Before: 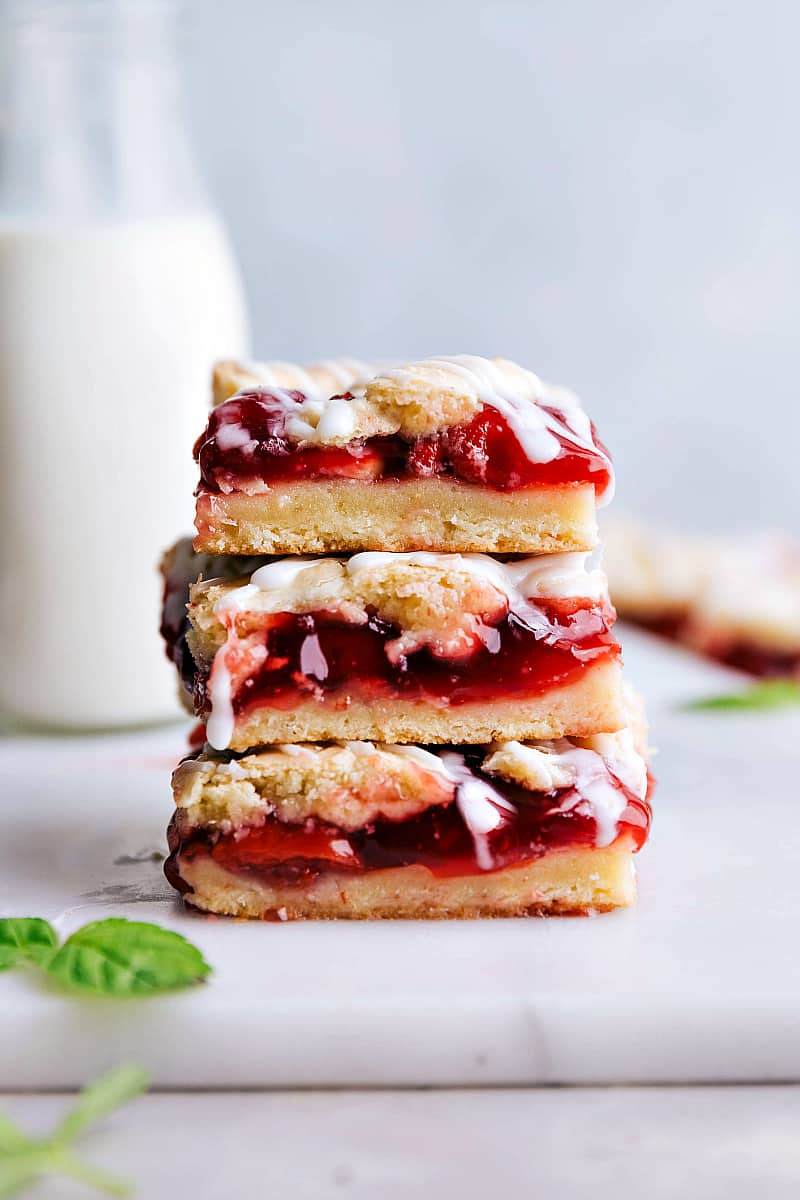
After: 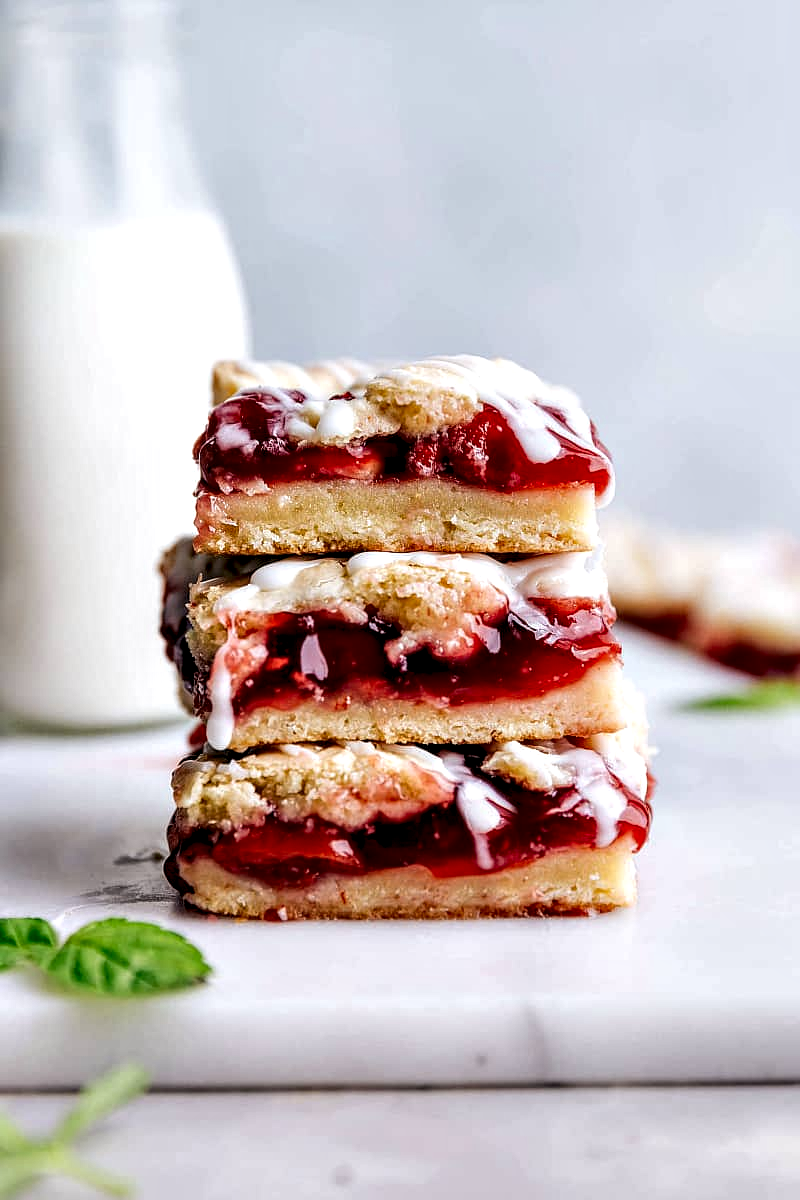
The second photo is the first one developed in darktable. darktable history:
local contrast: highlights 64%, shadows 54%, detail 168%, midtone range 0.517
